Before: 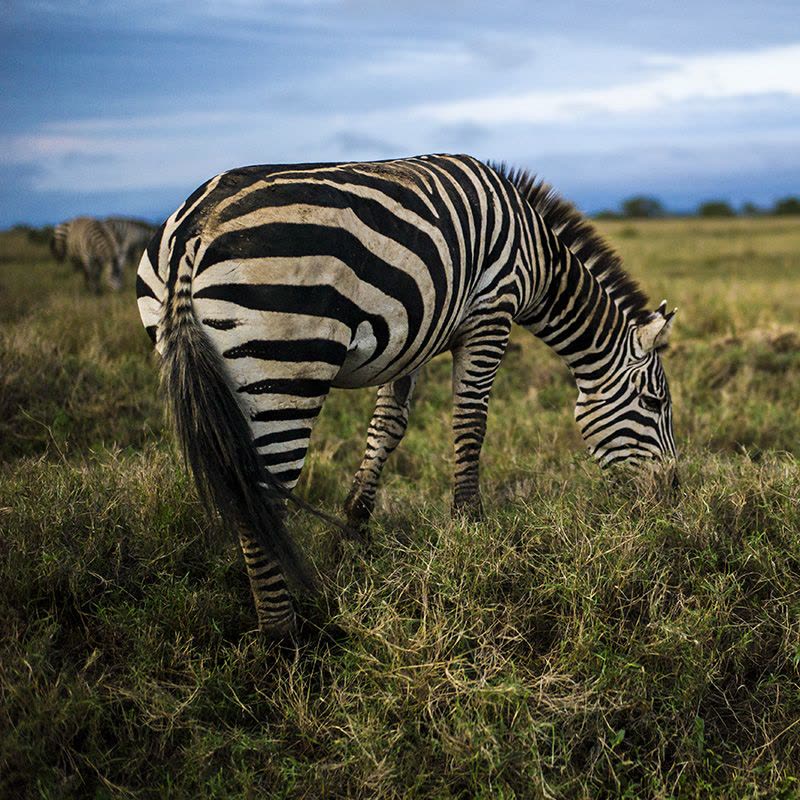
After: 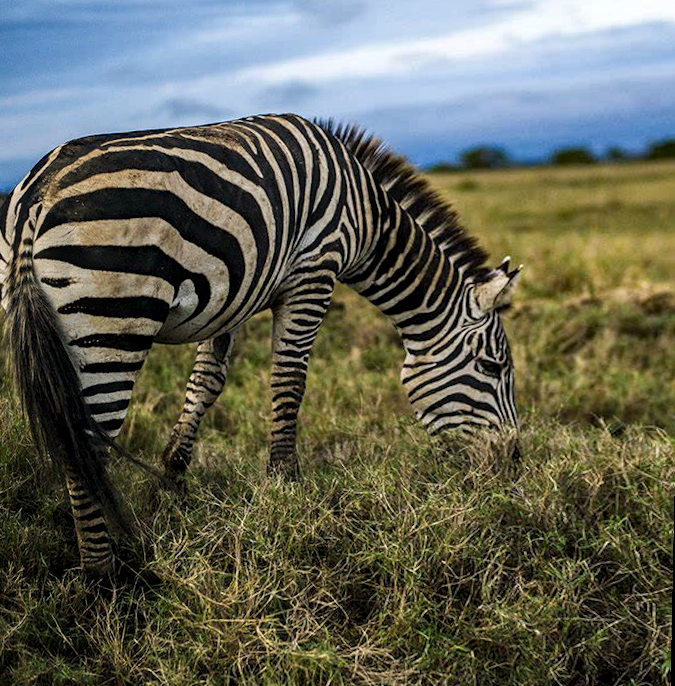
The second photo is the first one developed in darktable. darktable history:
haze removal: strength 0.29, distance 0.25, compatibility mode true, adaptive false
local contrast: on, module defaults
crop and rotate: left 14.584%
rotate and perspective: rotation 1.69°, lens shift (vertical) -0.023, lens shift (horizontal) -0.291, crop left 0.025, crop right 0.988, crop top 0.092, crop bottom 0.842
